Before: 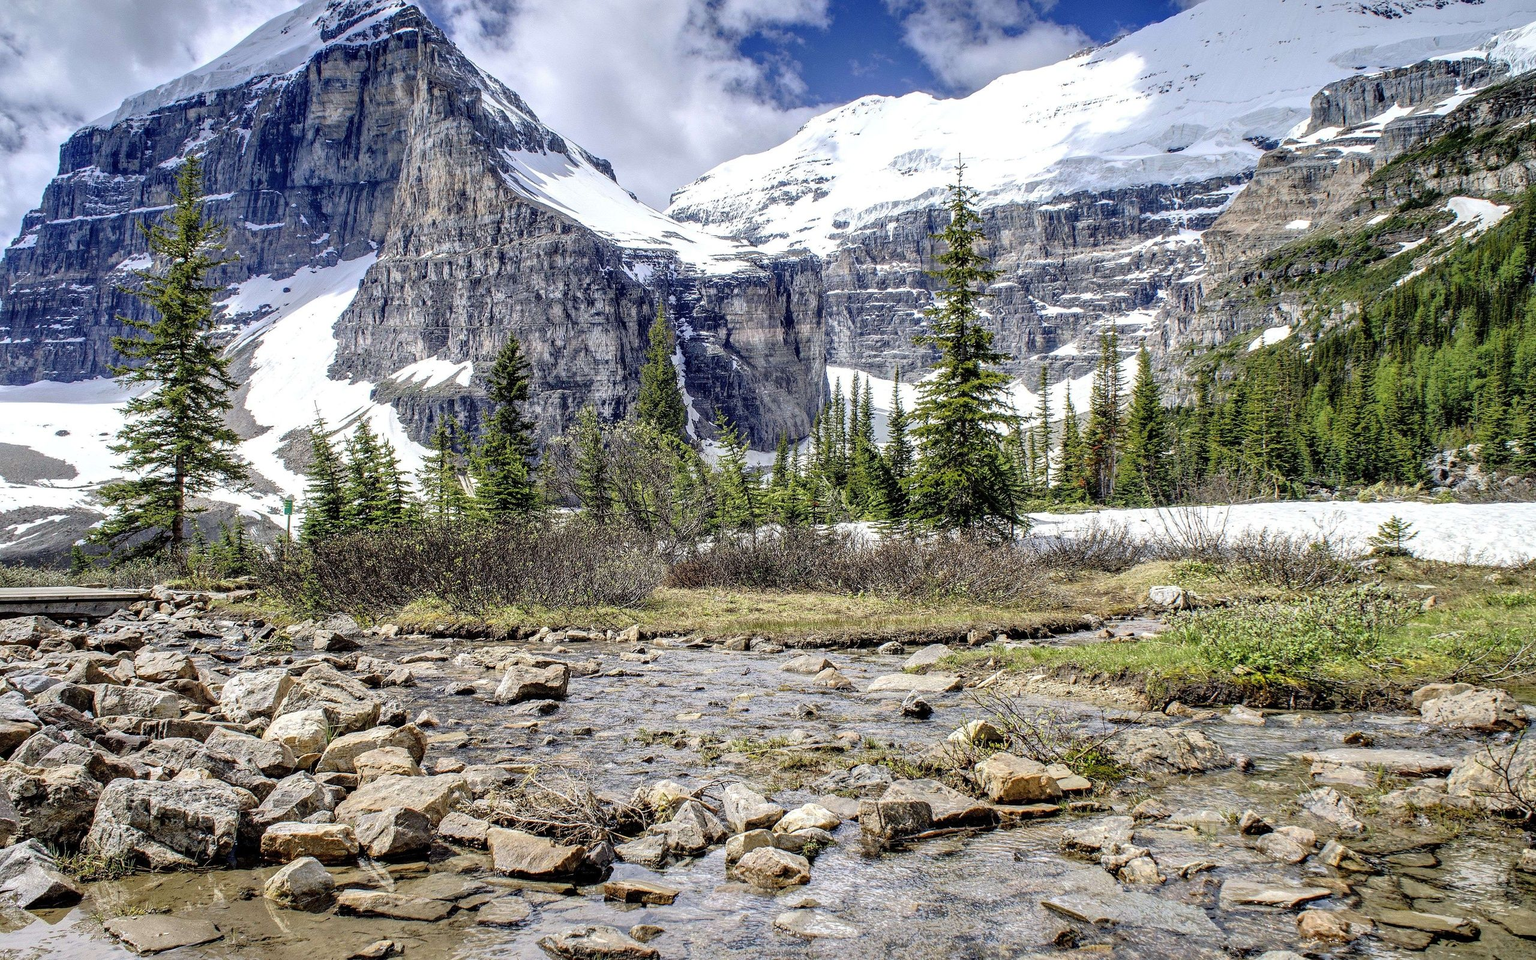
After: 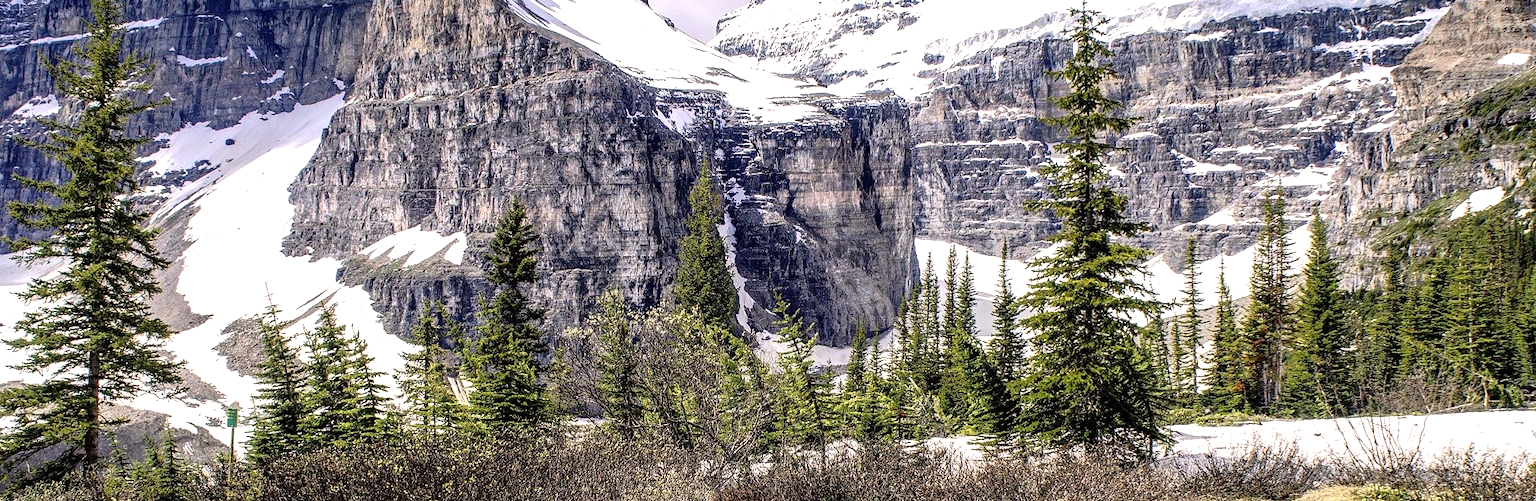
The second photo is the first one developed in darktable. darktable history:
crop: left 6.905%, top 18.565%, right 14.283%, bottom 40.273%
color correction: highlights a* 5.89, highlights b* 4.71
tone equalizer: -8 EV -0.452 EV, -7 EV -0.37 EV, -6 EV -0.33 EV, -5 EV -0.188 EV, -3 EV 0.206 EV, -2 EV 0.362 EV, -1 EV 0.378 EV, +0 EV 0.437 EV, edges refinement/feathering 500, mask exposure compensation -1.57 EV, preserve details no
